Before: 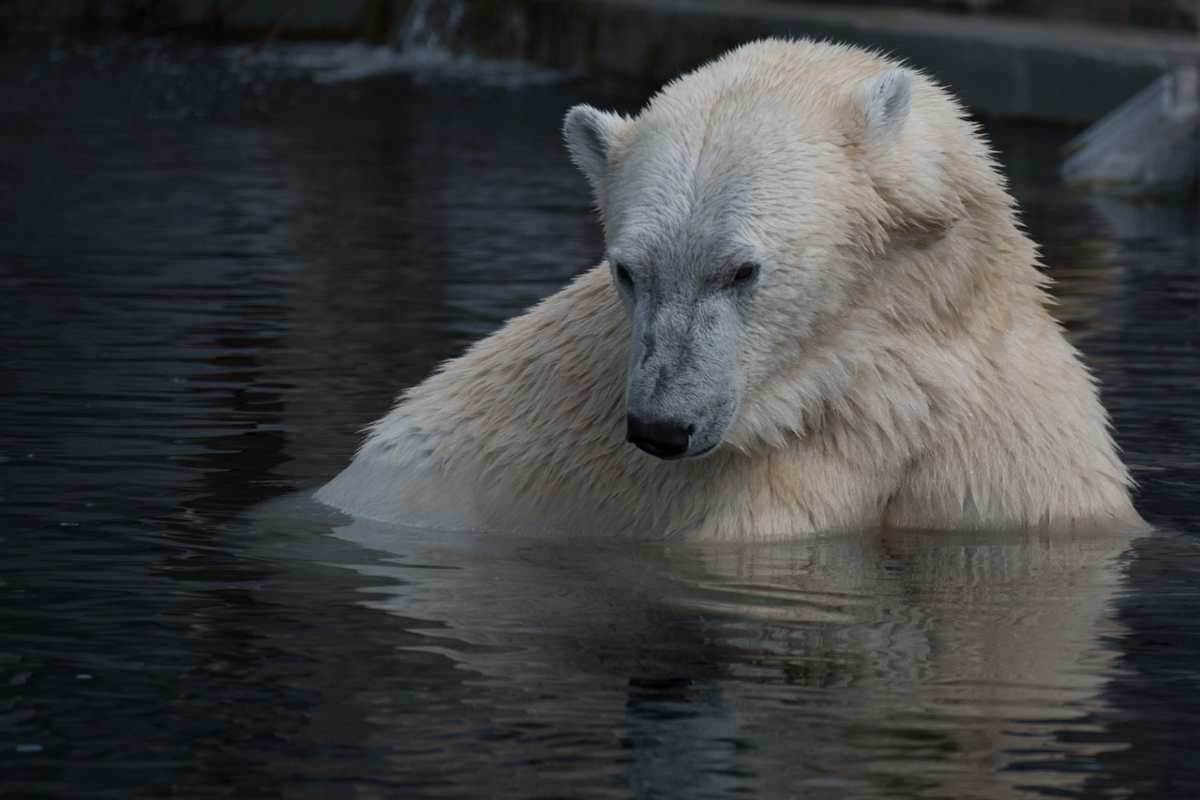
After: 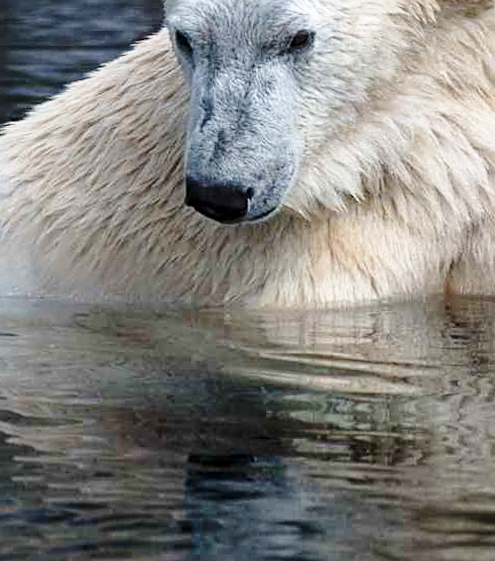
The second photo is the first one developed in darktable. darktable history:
crop: left 35.432%, top 26.233%, right 20.145%, bottom 3.432%
base curve: curves: ch0 [(0, 0) (0.028, 0.03) (0.121, 0.232) (0.46, 0.748) (0.859, 0.968) (1, 1)], preserve colors none
local contrast: highlights 100%, shadows 100%, detail 120%, midtone range 0.2
sharpen: on, module defaults
exposure: black level correction 0, exposure 0.7 EV, compensate exposure bias true, compensate highlight preservation false
rotate and perspective: rotation 0.215°, lens shift (vertical) -0.139, crop left 0.069, crop right 0.939, crop top 0.002, crop bottom 0.996
